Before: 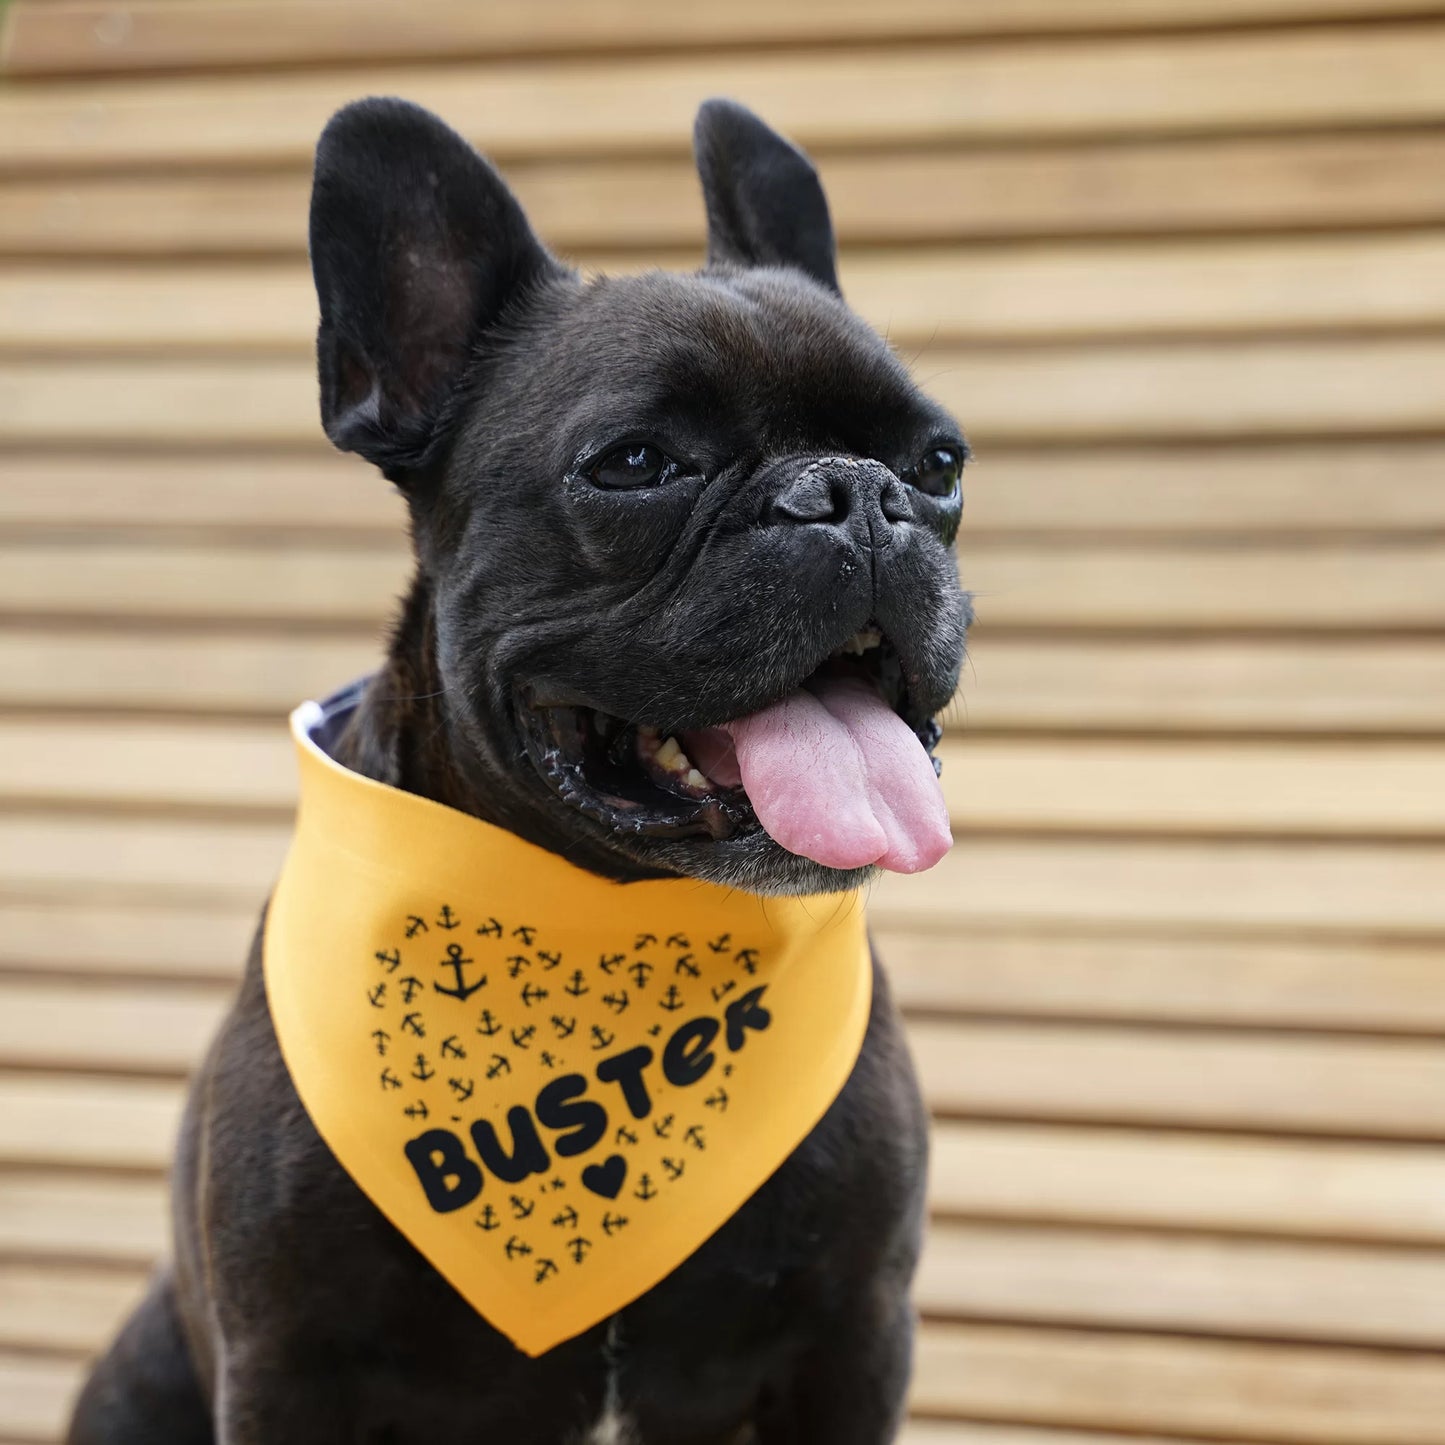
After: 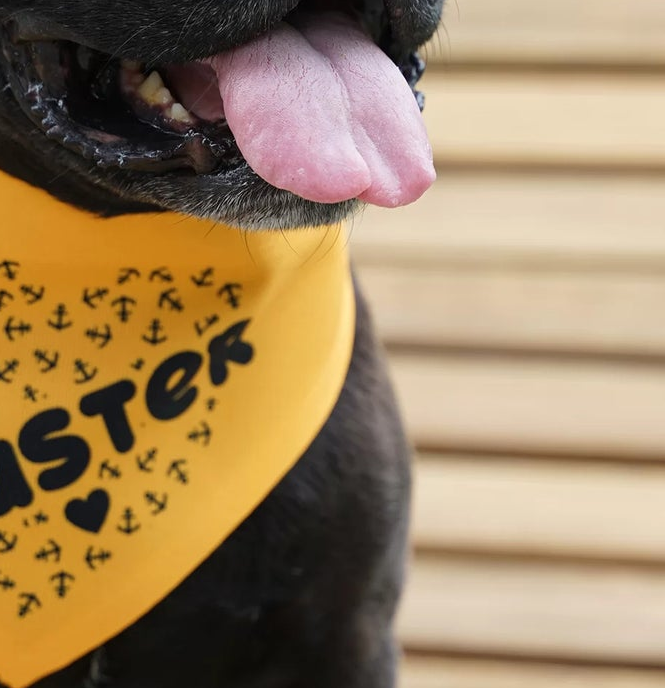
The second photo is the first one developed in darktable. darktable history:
crop: left 35.838%, top 46.143%, right 18.093%, bottom 6.197%
